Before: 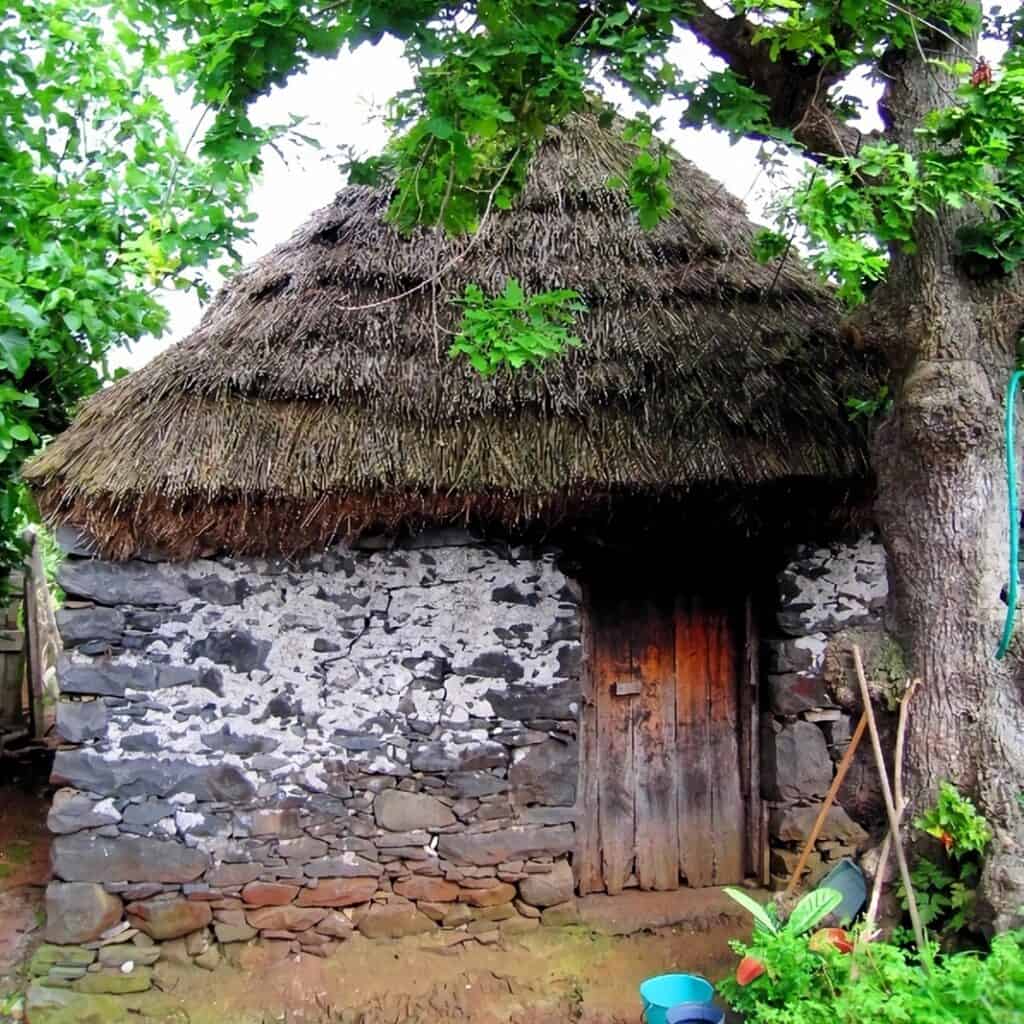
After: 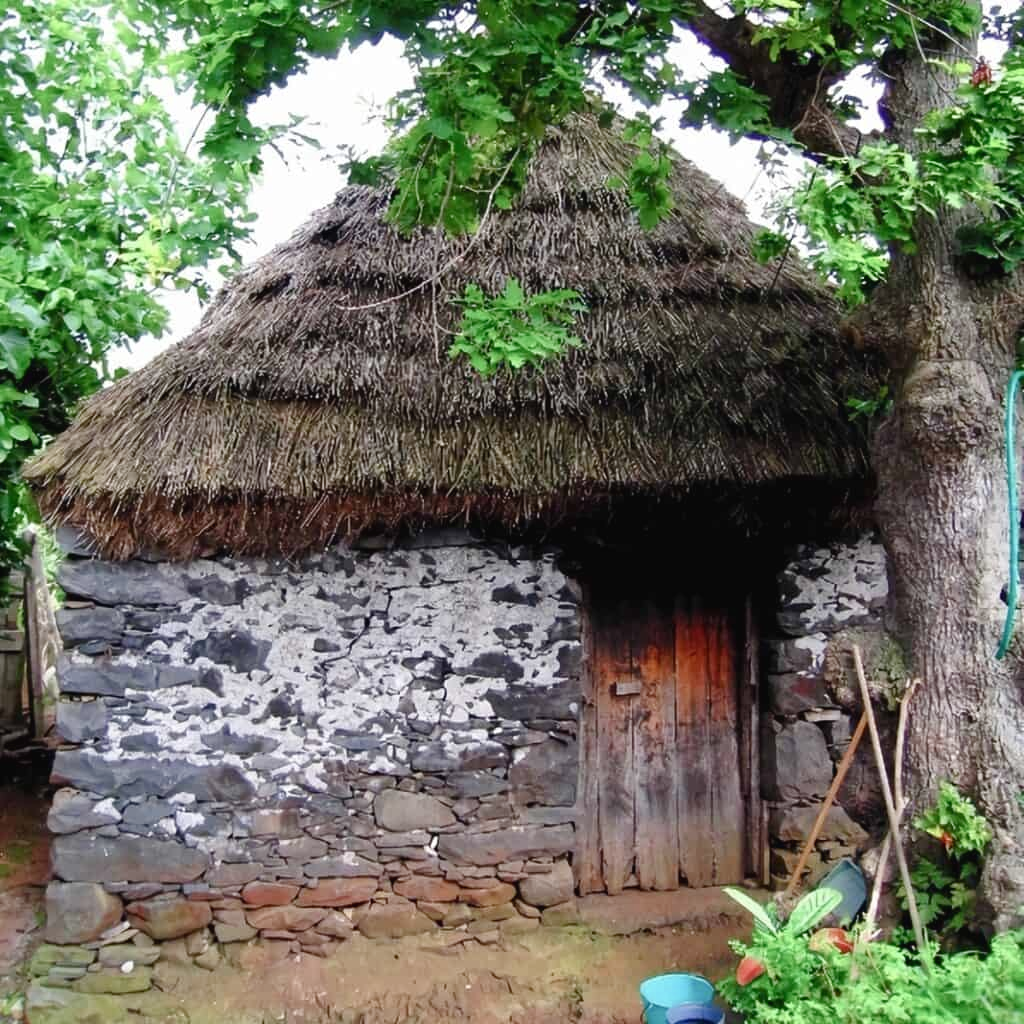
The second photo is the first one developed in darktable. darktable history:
color balance rgb: global offset › luminance 0.229%, perceptual saturation grading › global saturation -10.77%, perceptual saturation grading › highlights -26.698%, perceptual saturation grading › shadows 21.233%, global vibrance 9.621%
